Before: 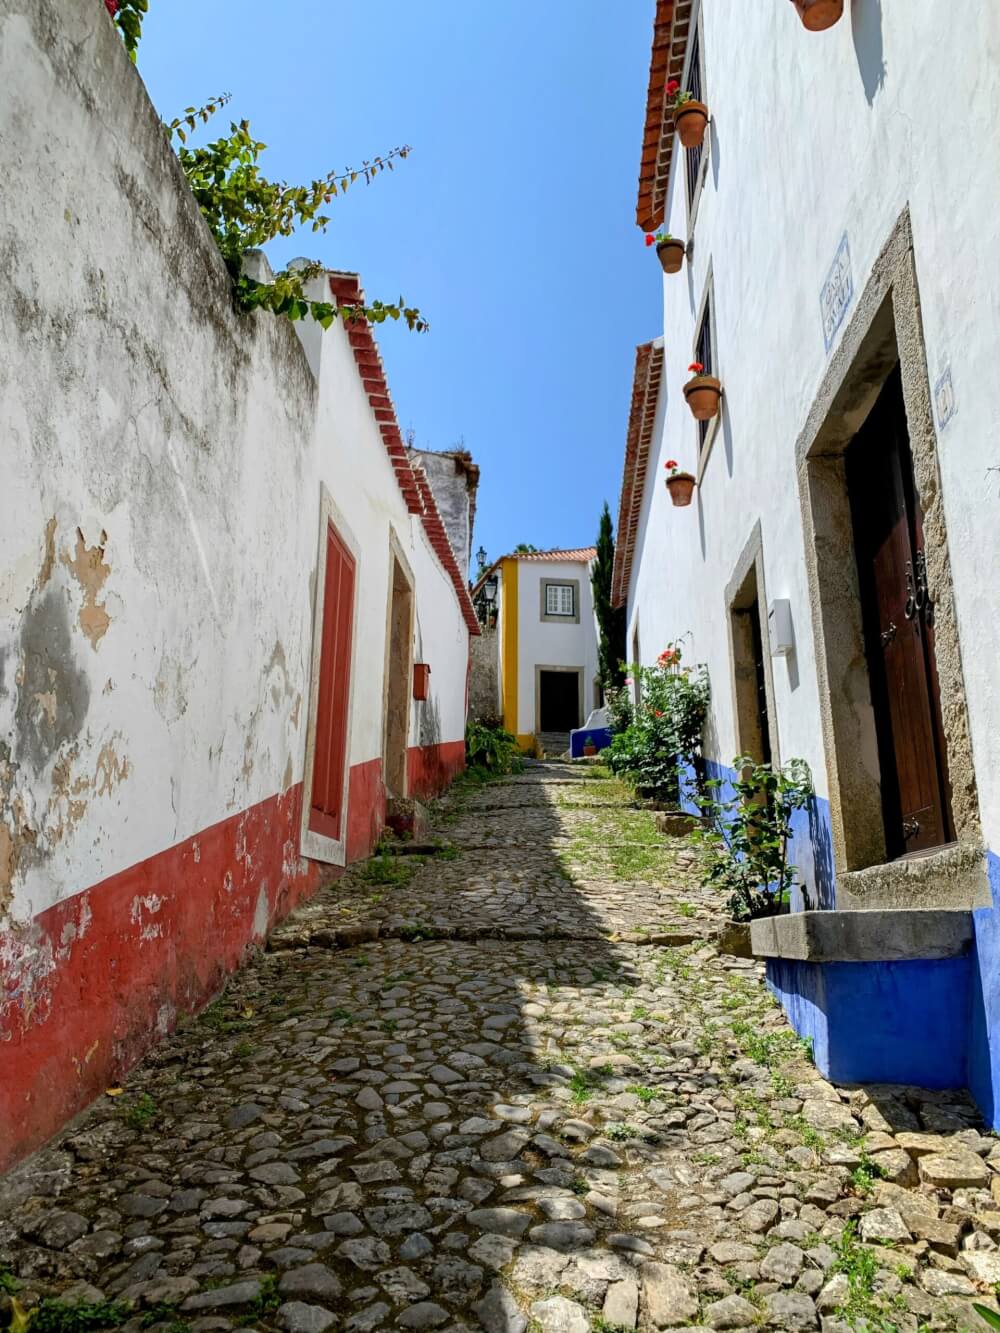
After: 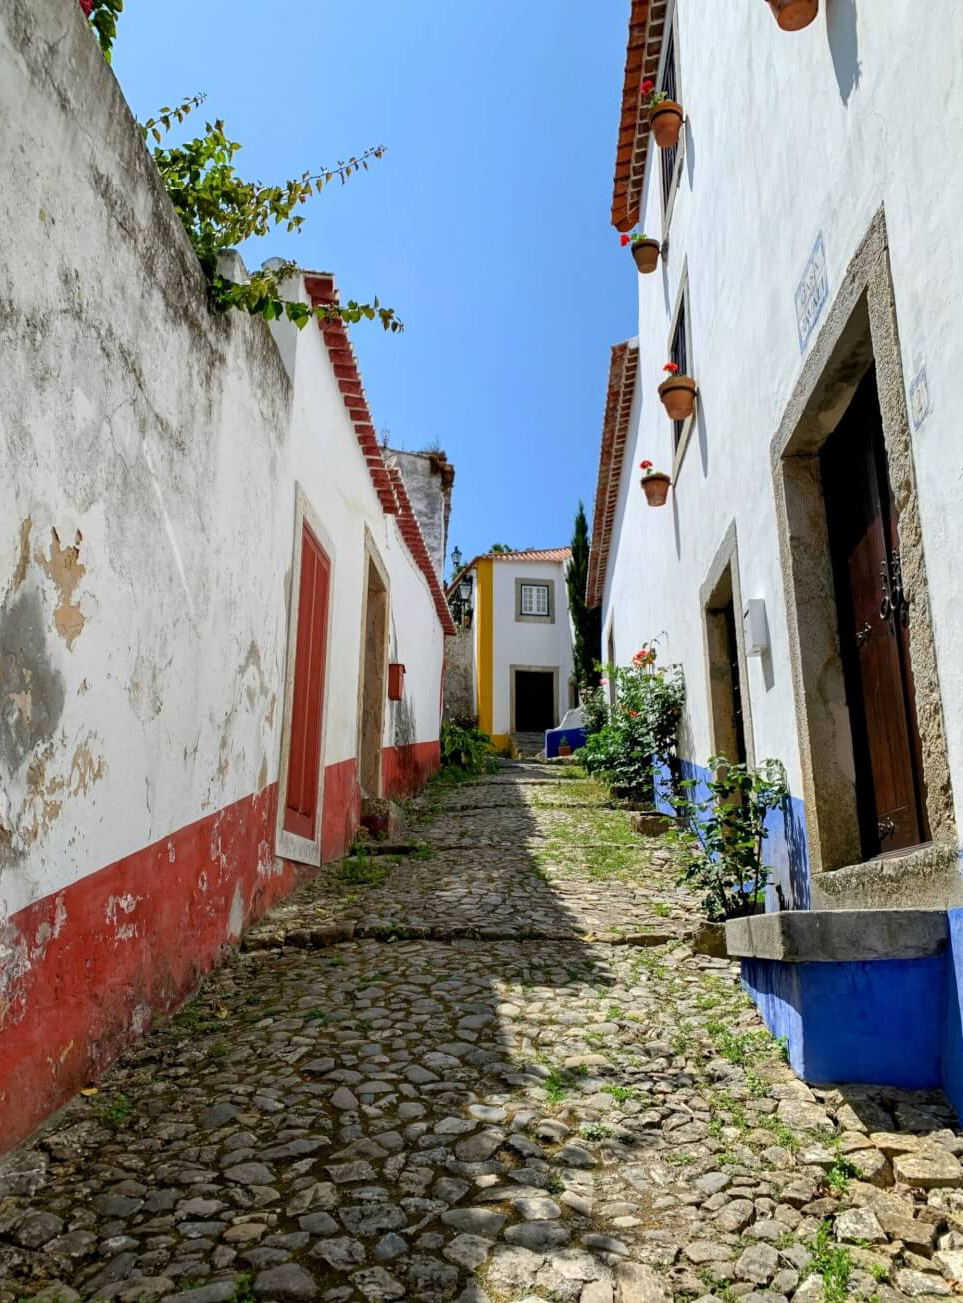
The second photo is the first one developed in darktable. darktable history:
color balance: mode lift, gamma, gain (sRGB)
crop and rotate: left 2.536%, right 1.107%, bottom 2.246%
